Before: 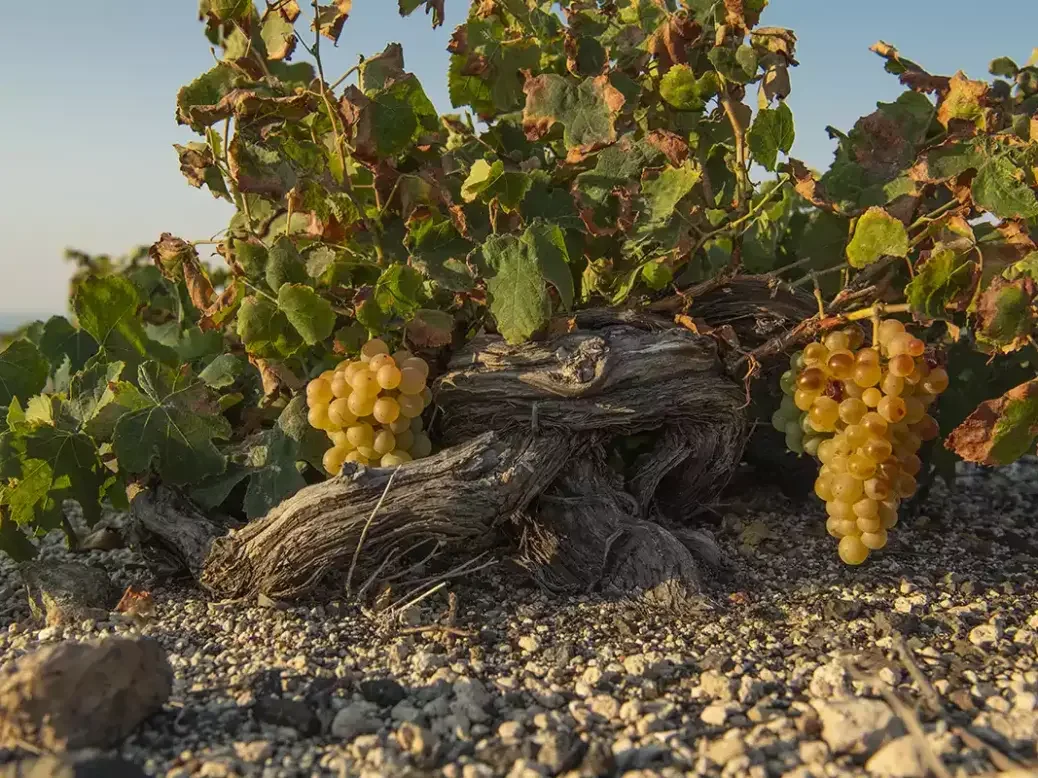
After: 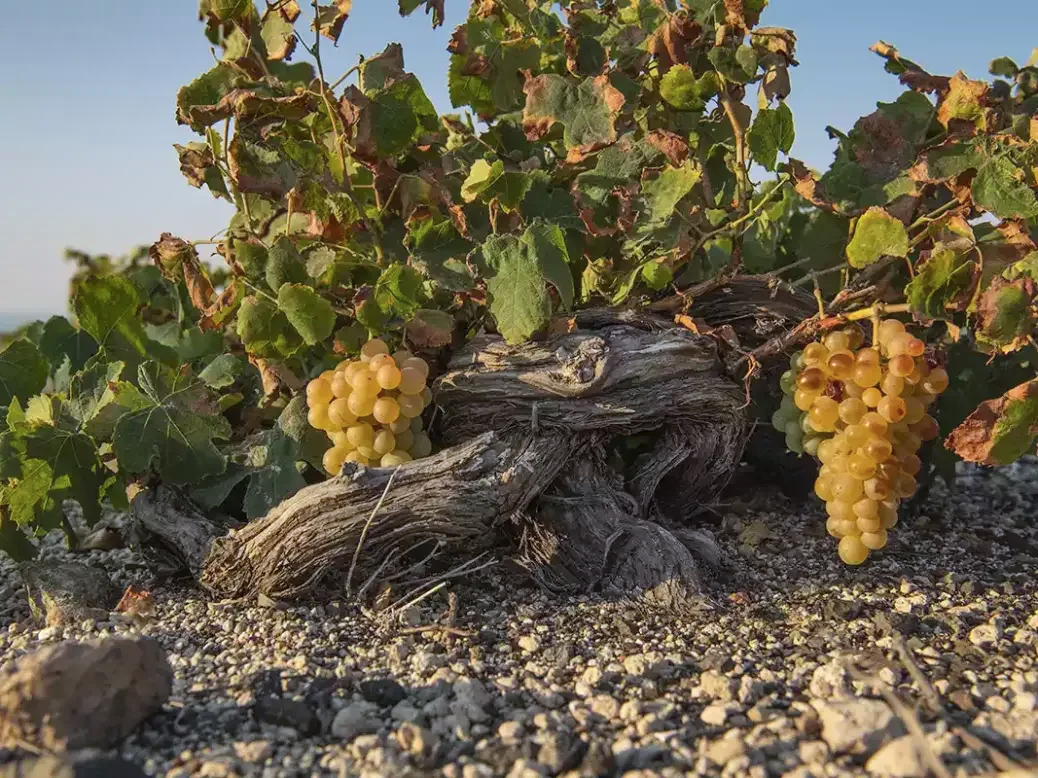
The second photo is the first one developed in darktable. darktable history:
color calibration: illuminant as shot in camera, x 0.358, y 0.373, temperature 4628.91 K
shadows and highlights: white point adjustment 1, soften with gaussian
